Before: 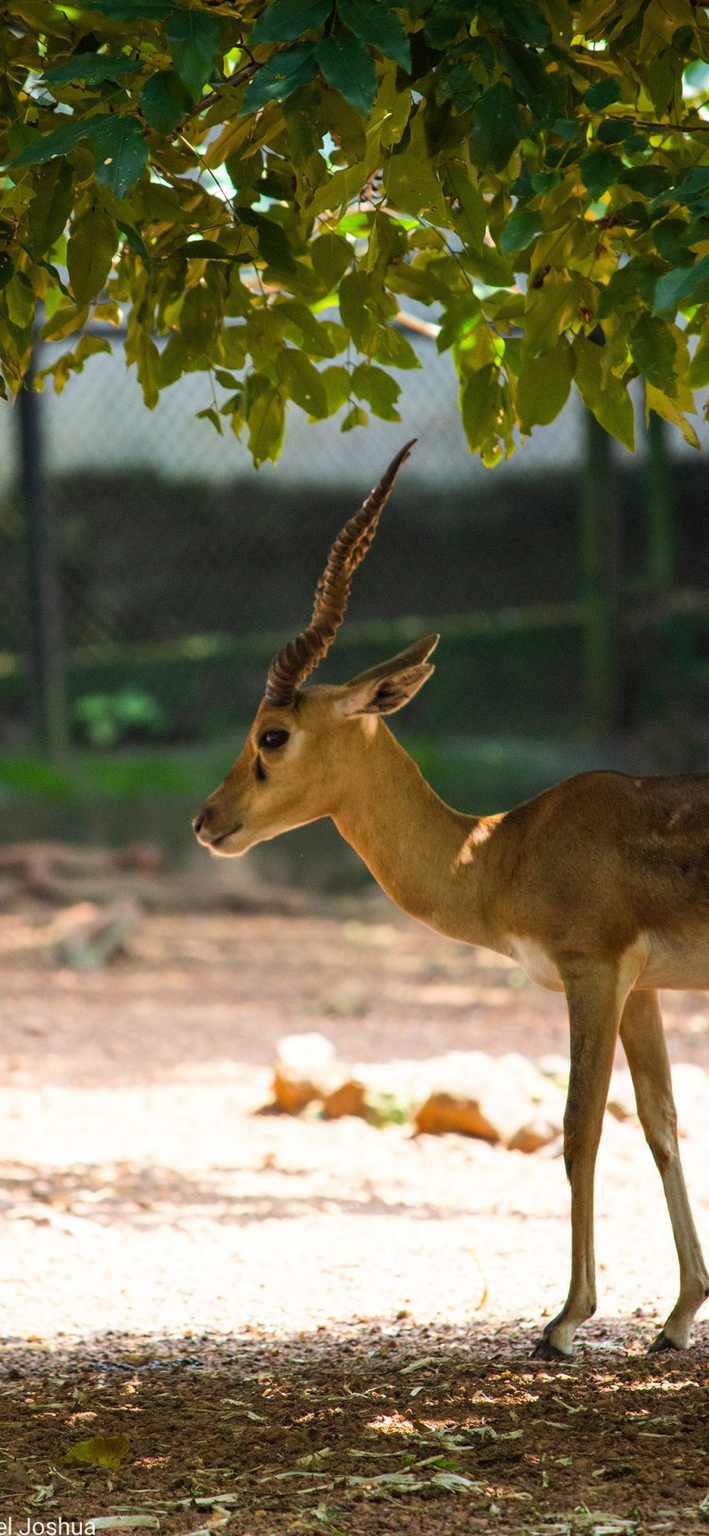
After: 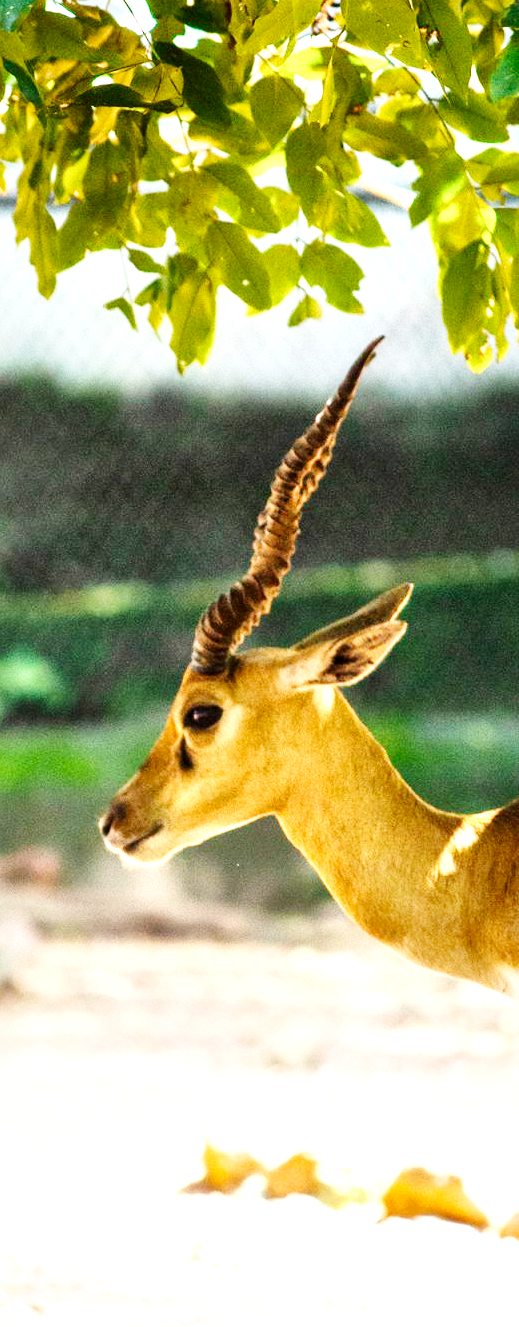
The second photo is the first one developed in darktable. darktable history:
crop: left 16.216%, top 11.355%, right 26.054%, bottom 20.558%
base curve: curves: ch0 [(0, 0.003) (0.001, 0.002) (0.006, 0.004) (0.02, 0.022) (0.048, 0.086) (0.094, 0.234) (0.162, 0.431) (0.258, 0.629) (0.385, 0.8) (0.548, 0.918) (0.751, 0.988) (1, 1)], preserve colors none
exposure: black level correction 0, exposure 0.693 EV, compensate highlight preservation false
local contrast: mode bilateral grid, contrast 20, coarseness 50, detail 150%, midtone range 0.2
